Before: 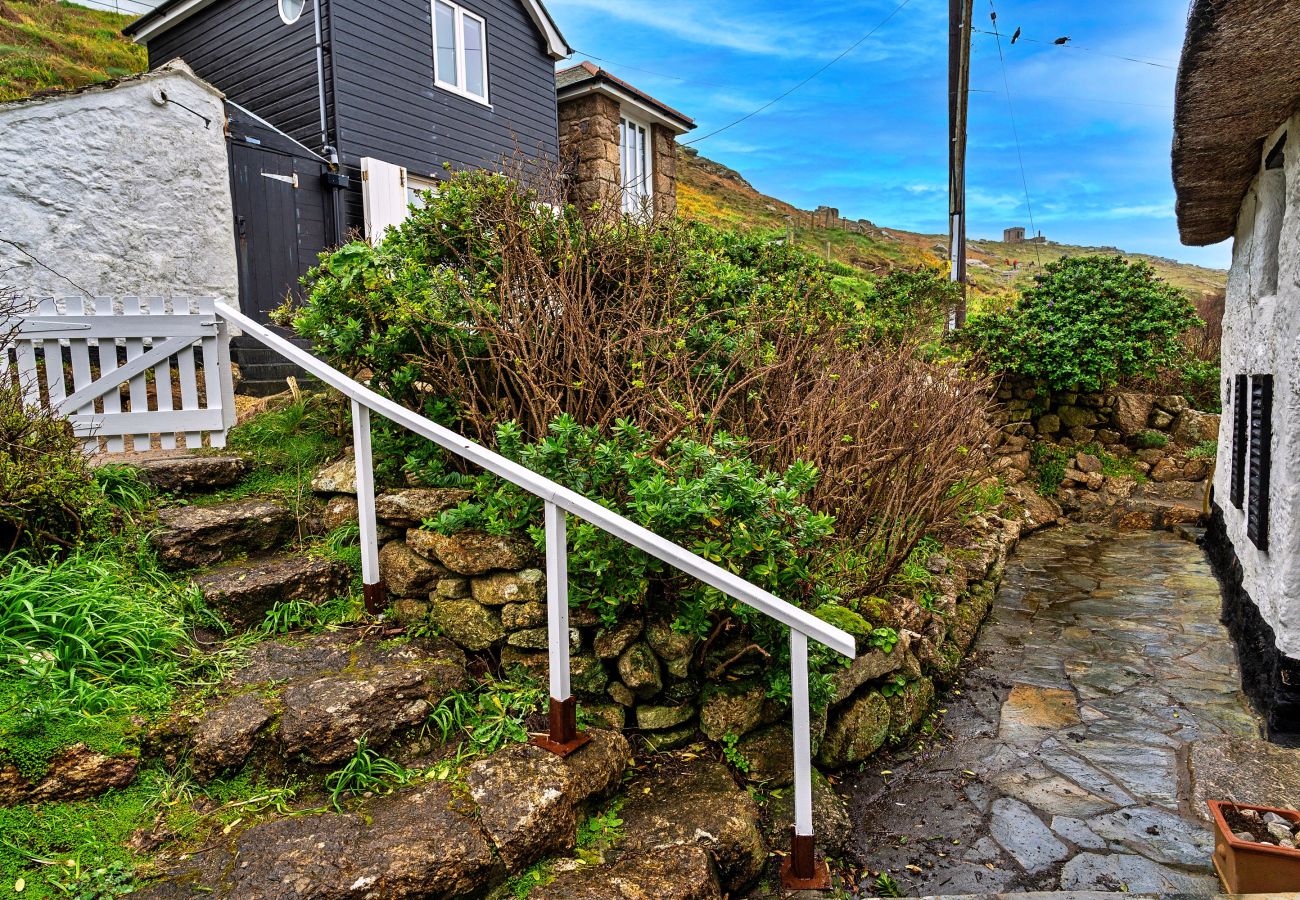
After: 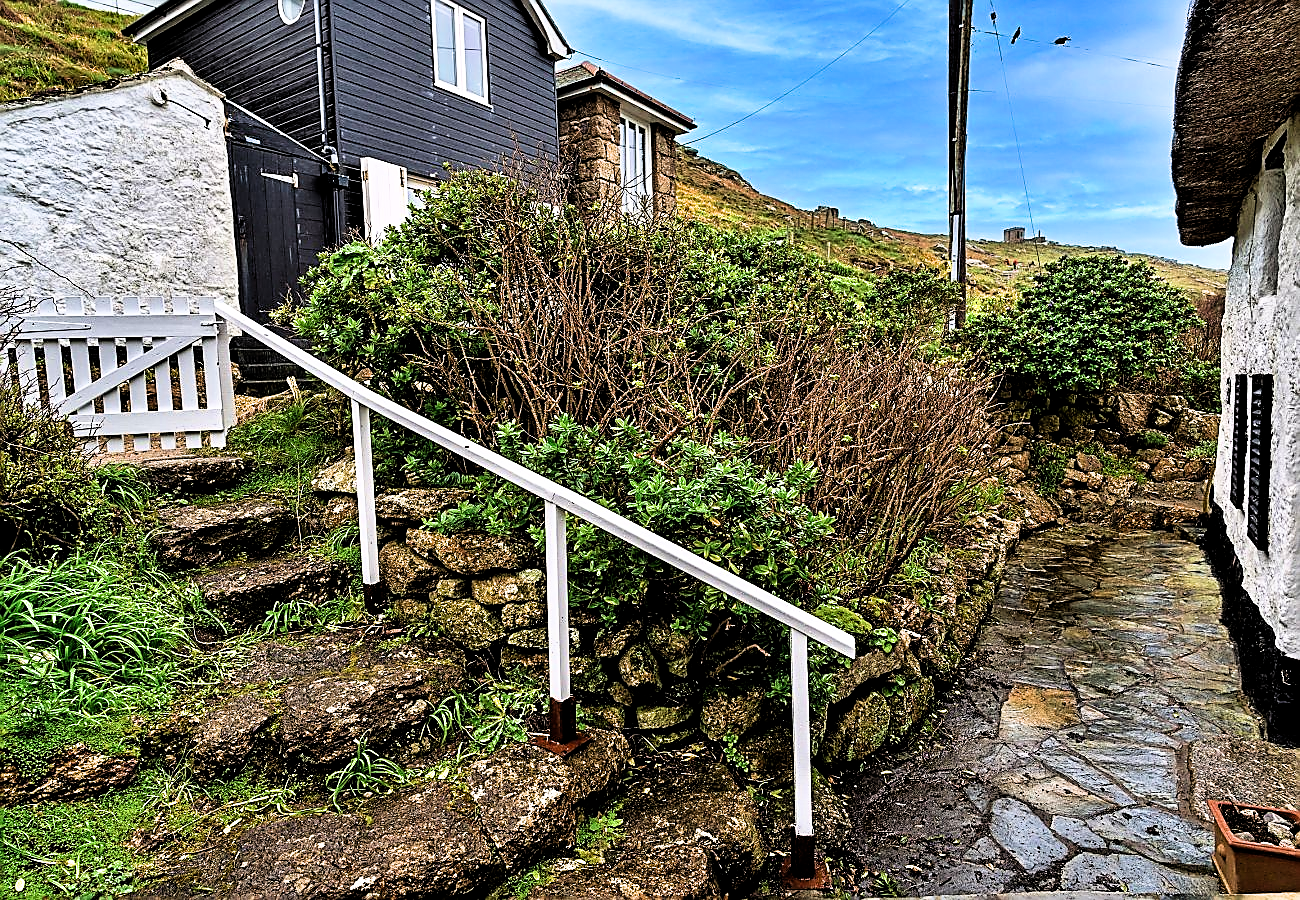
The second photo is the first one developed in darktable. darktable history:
filmic rgb: black relative exposure -5.57 EV, white relative exposure 2.5 EV, target black luminance 0%, hardness 4.54, latitude 67.28%, contrast 1.456, shadows ↔ highlights balance -4.21%
sharpen: radius 1.38, amount 1.242, threshold 0.794
exposure: exposure 0.083 EV, compensate highlight preservation false
velvia: on, module defaults
